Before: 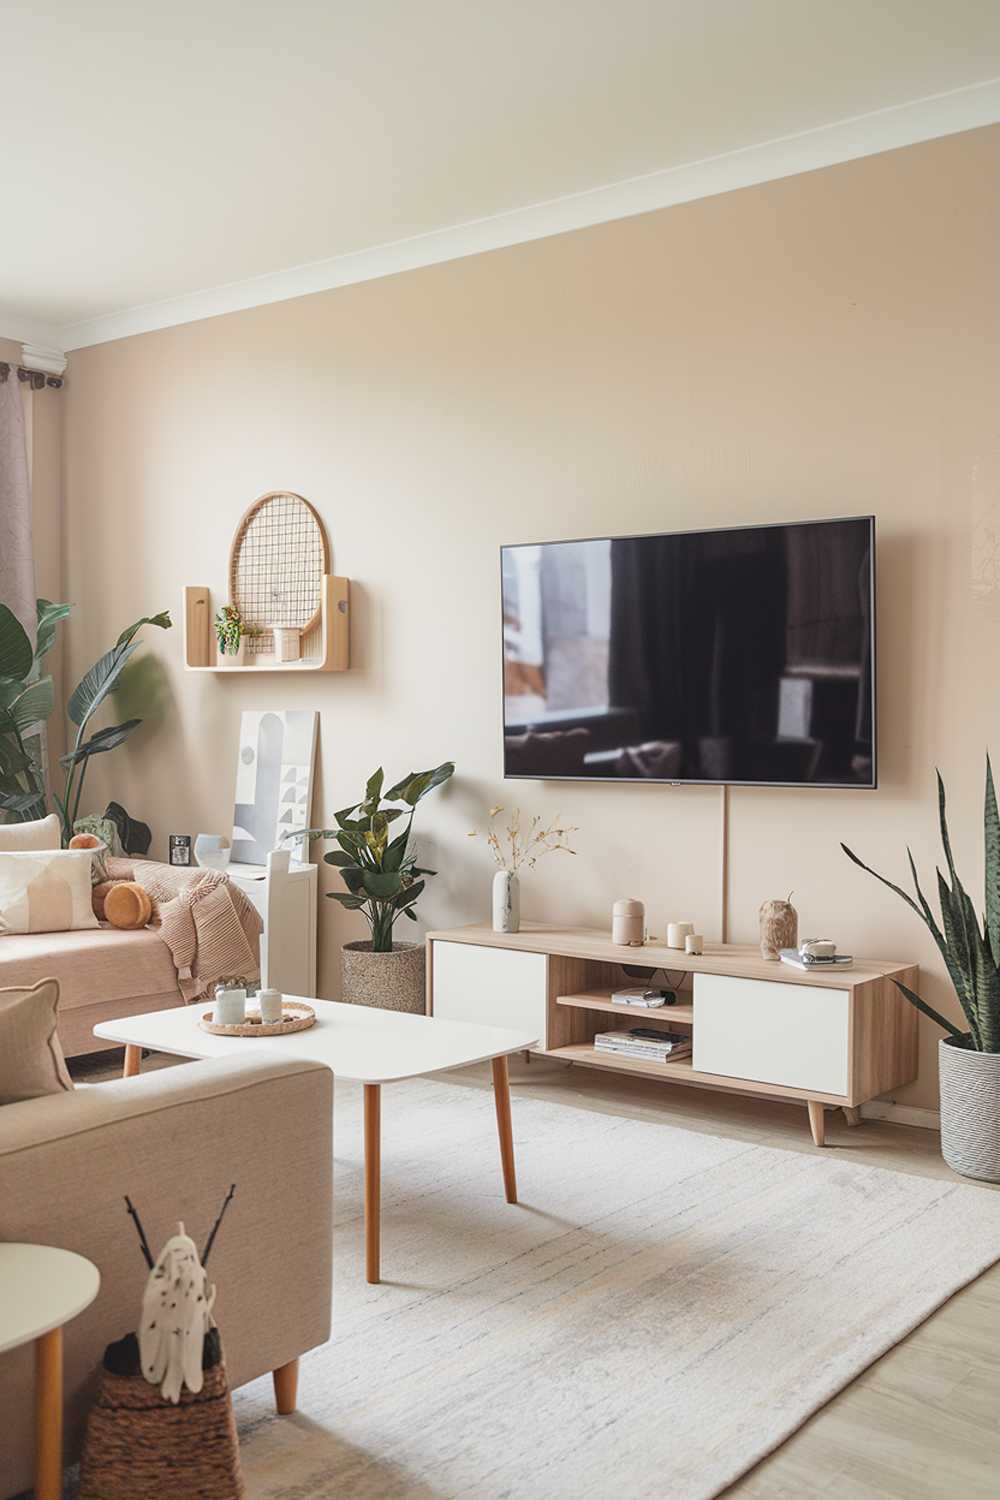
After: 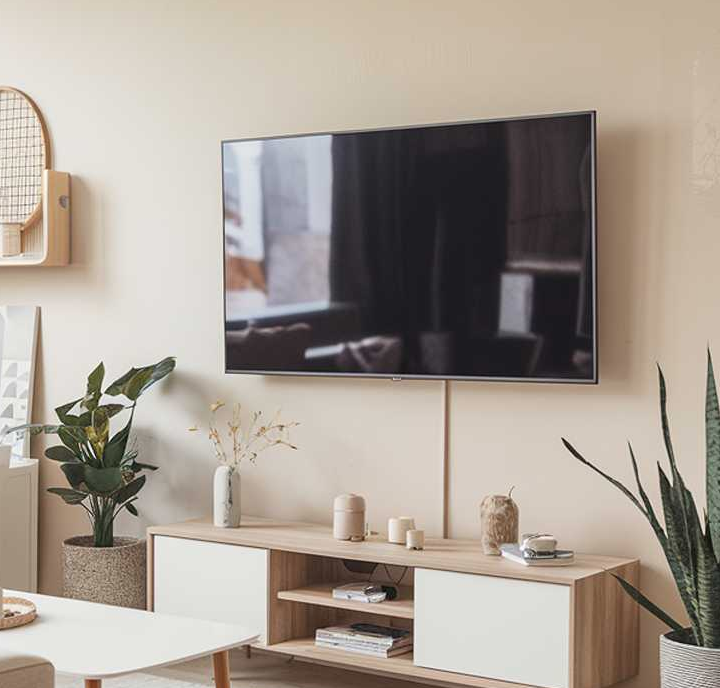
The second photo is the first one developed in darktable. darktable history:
contrast brightness saturation: saturation -0.04
crop and rotate: left 27.938%, top 27.046%, bottom 27.046%
